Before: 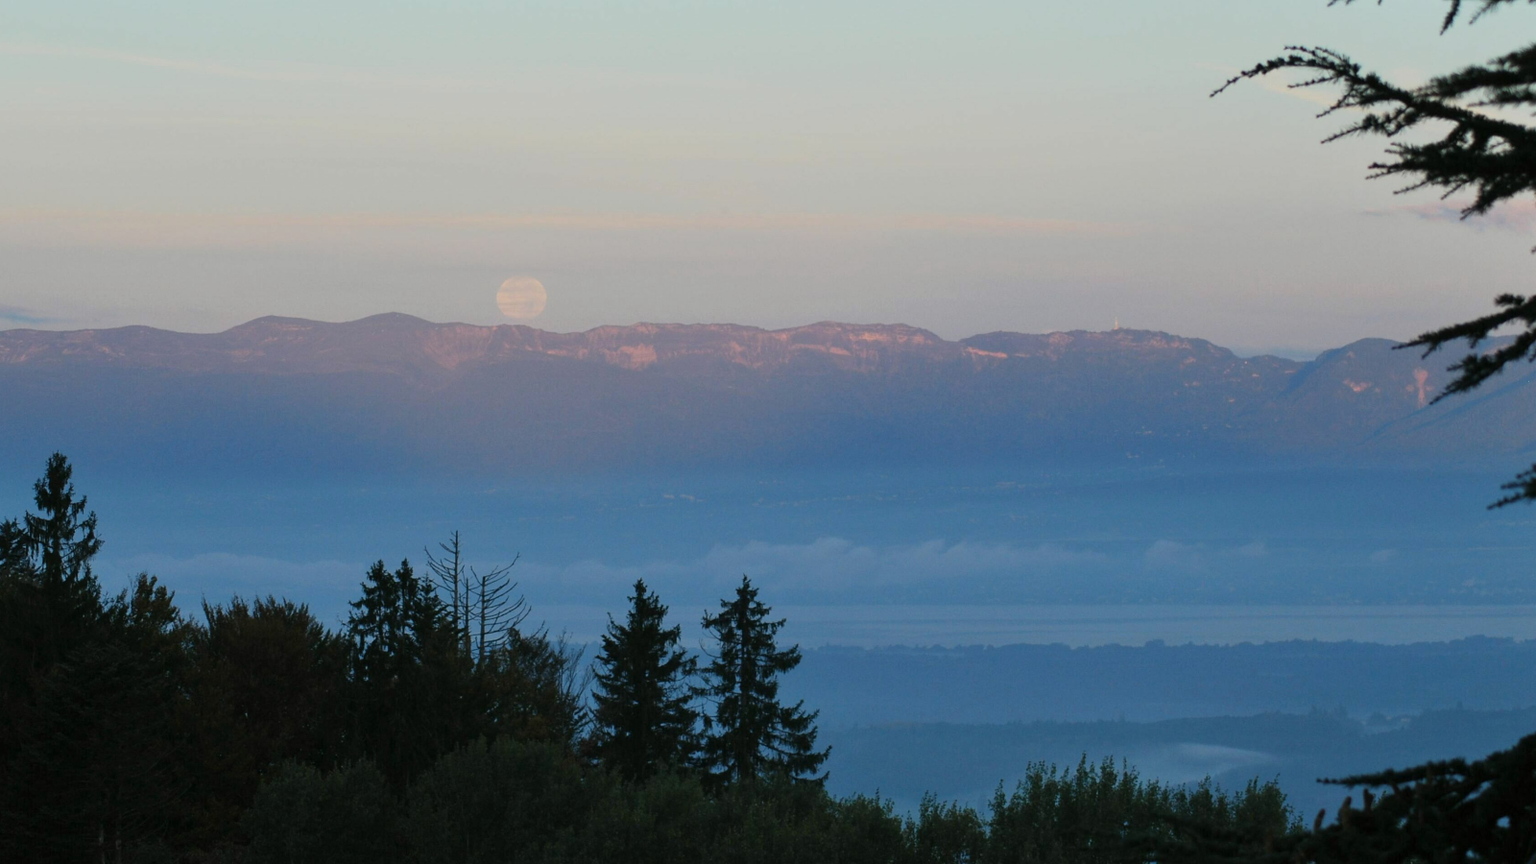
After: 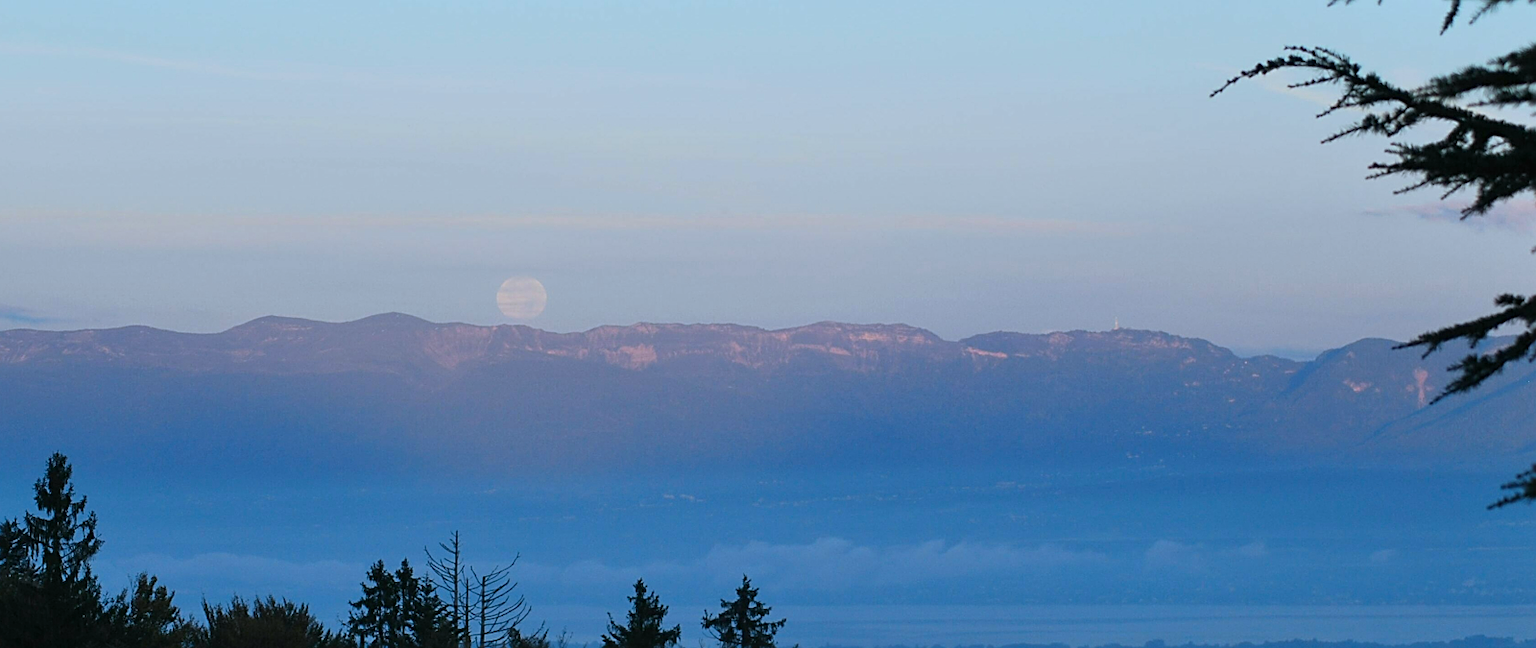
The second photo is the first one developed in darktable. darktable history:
color calibration: x 0.38, y 0.39, temperature 4086.04 K
sharpen: on, module defaults
crop: bottom 24.988%
